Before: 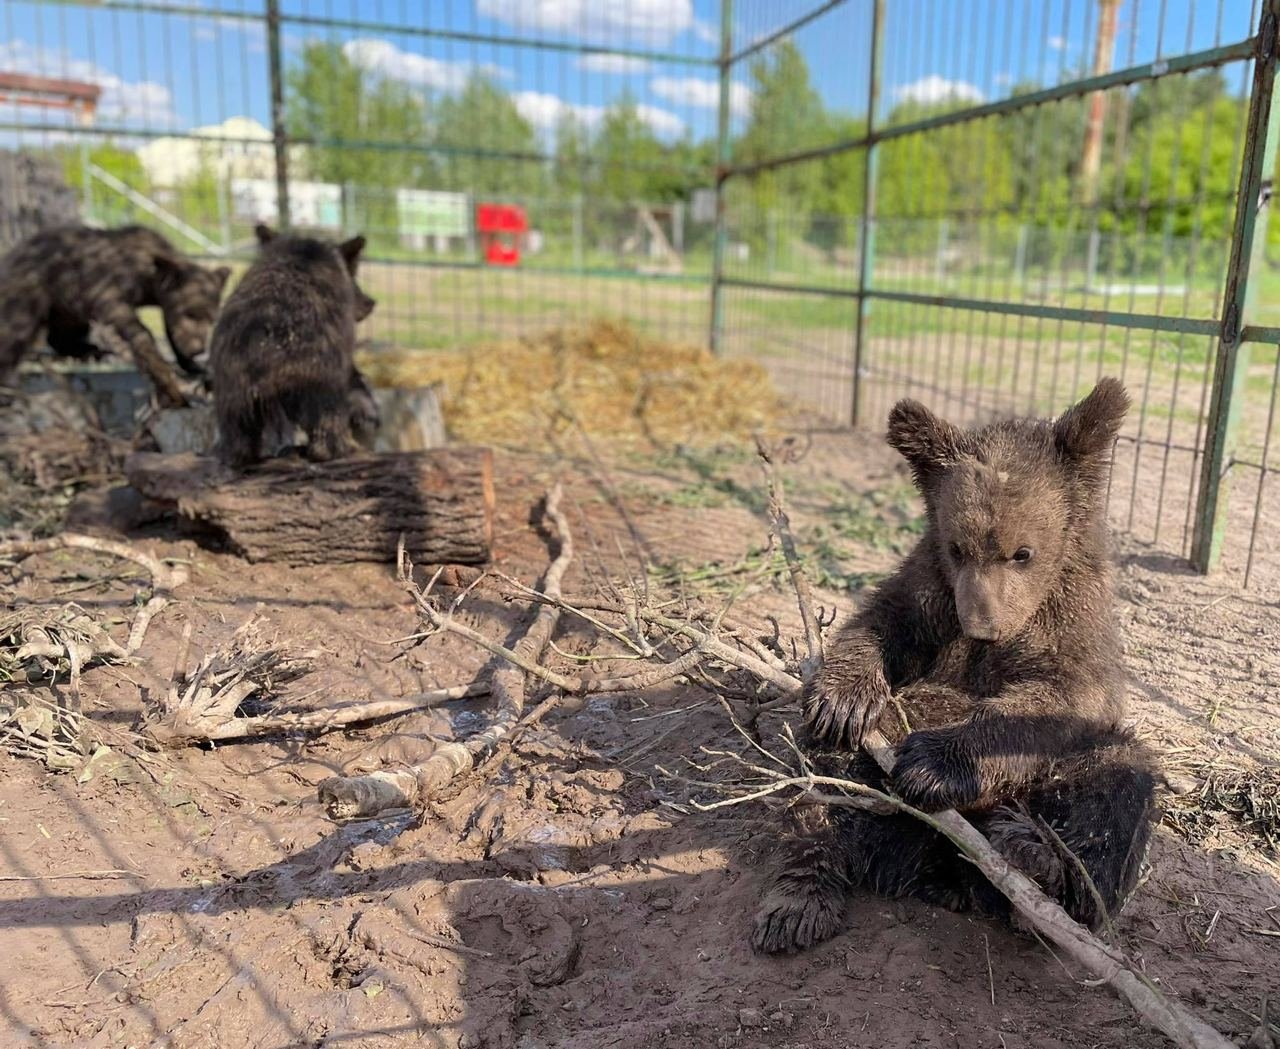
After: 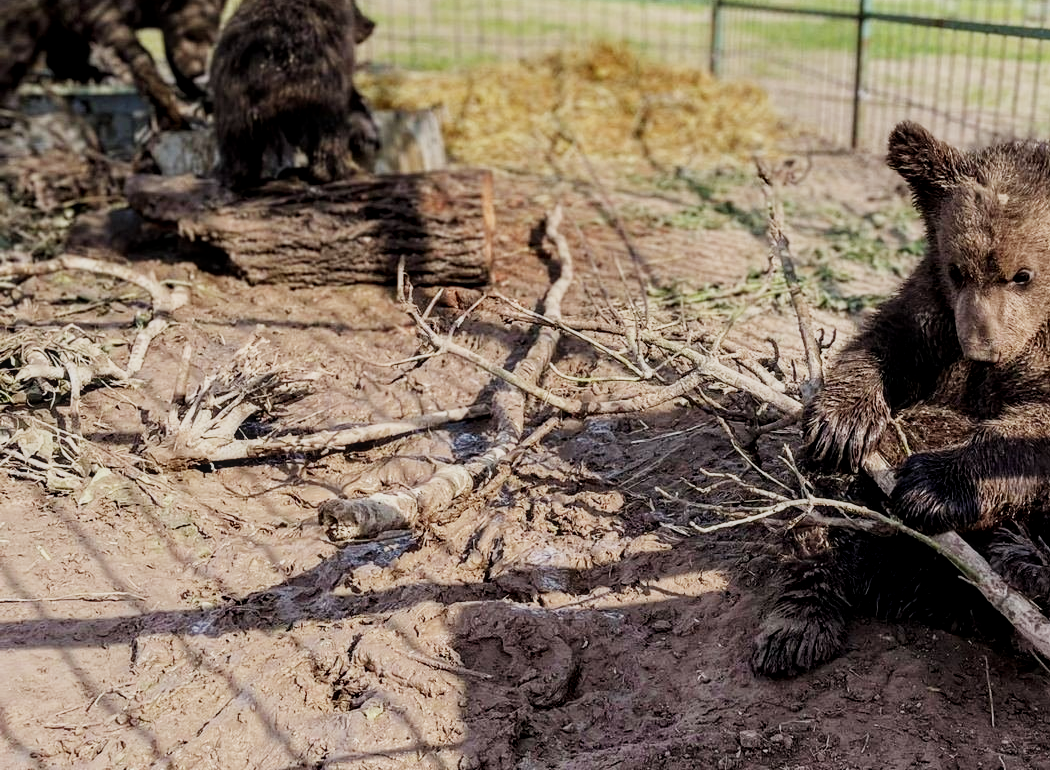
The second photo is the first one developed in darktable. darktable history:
sigmoid: contrast 1.7, skew -0.2, preserve hue 0%, red attenuation 0.1, red rotation 0.035, green attenuation 0.1, green rotation -0.017, blue attenuation 0.15, blue rotation -0.052, base primaries Rec2020
local contrast: on, module defaults
white balance: emerald 1
crop: top 26.531%, right 17.959%
